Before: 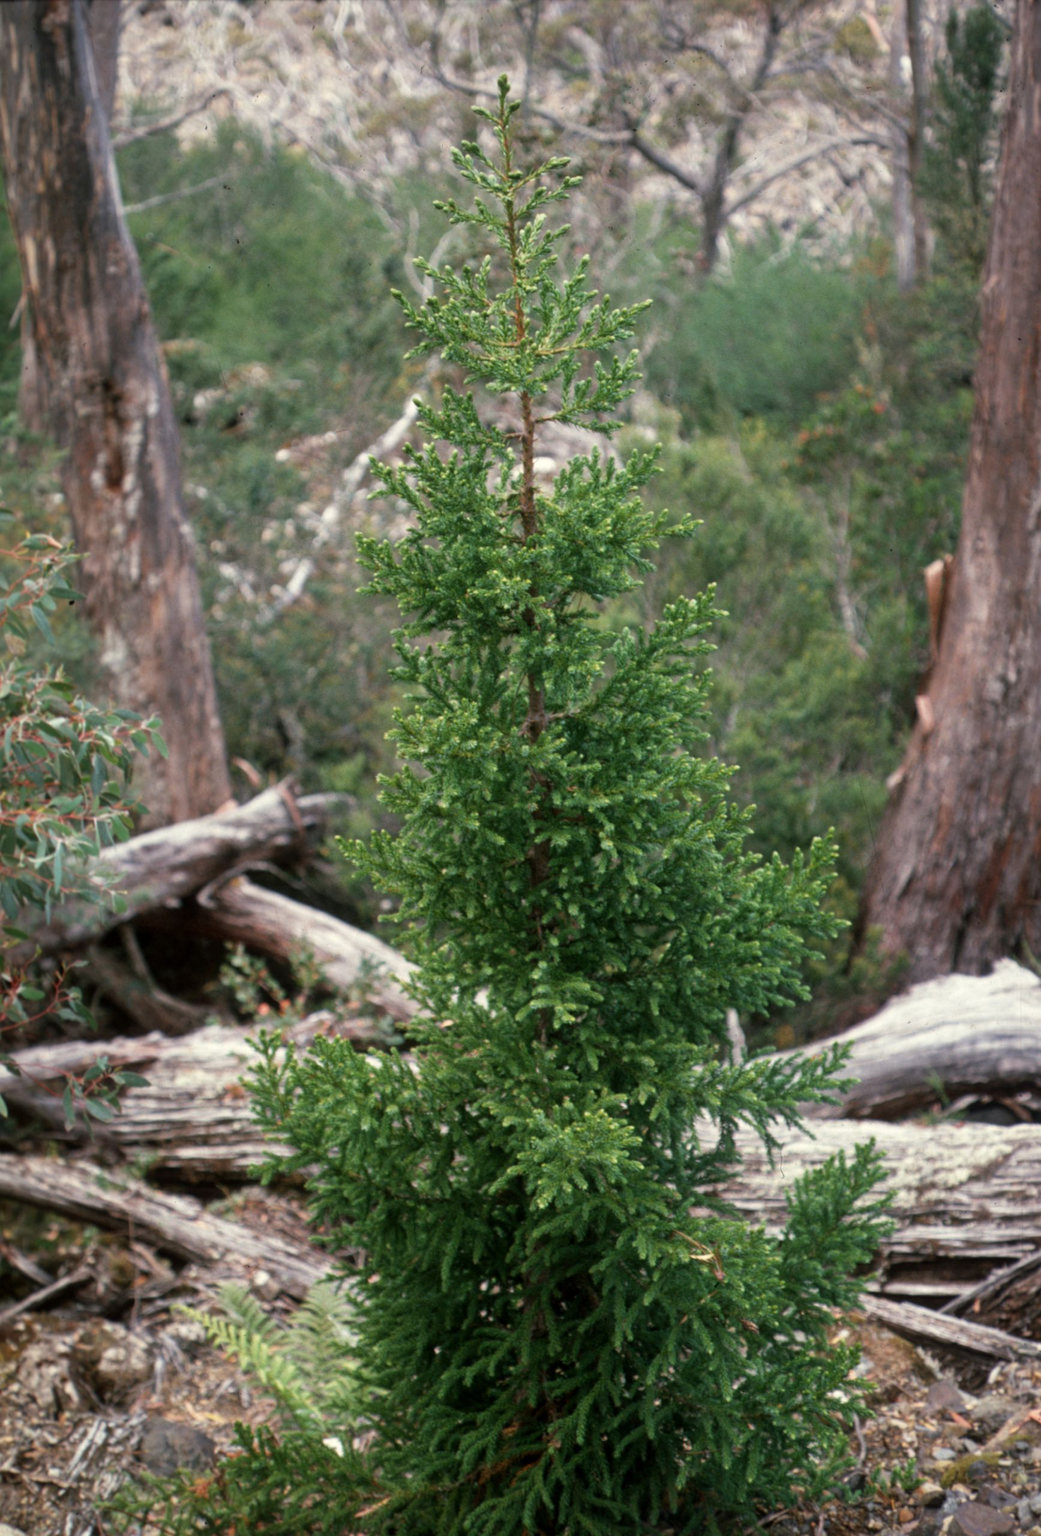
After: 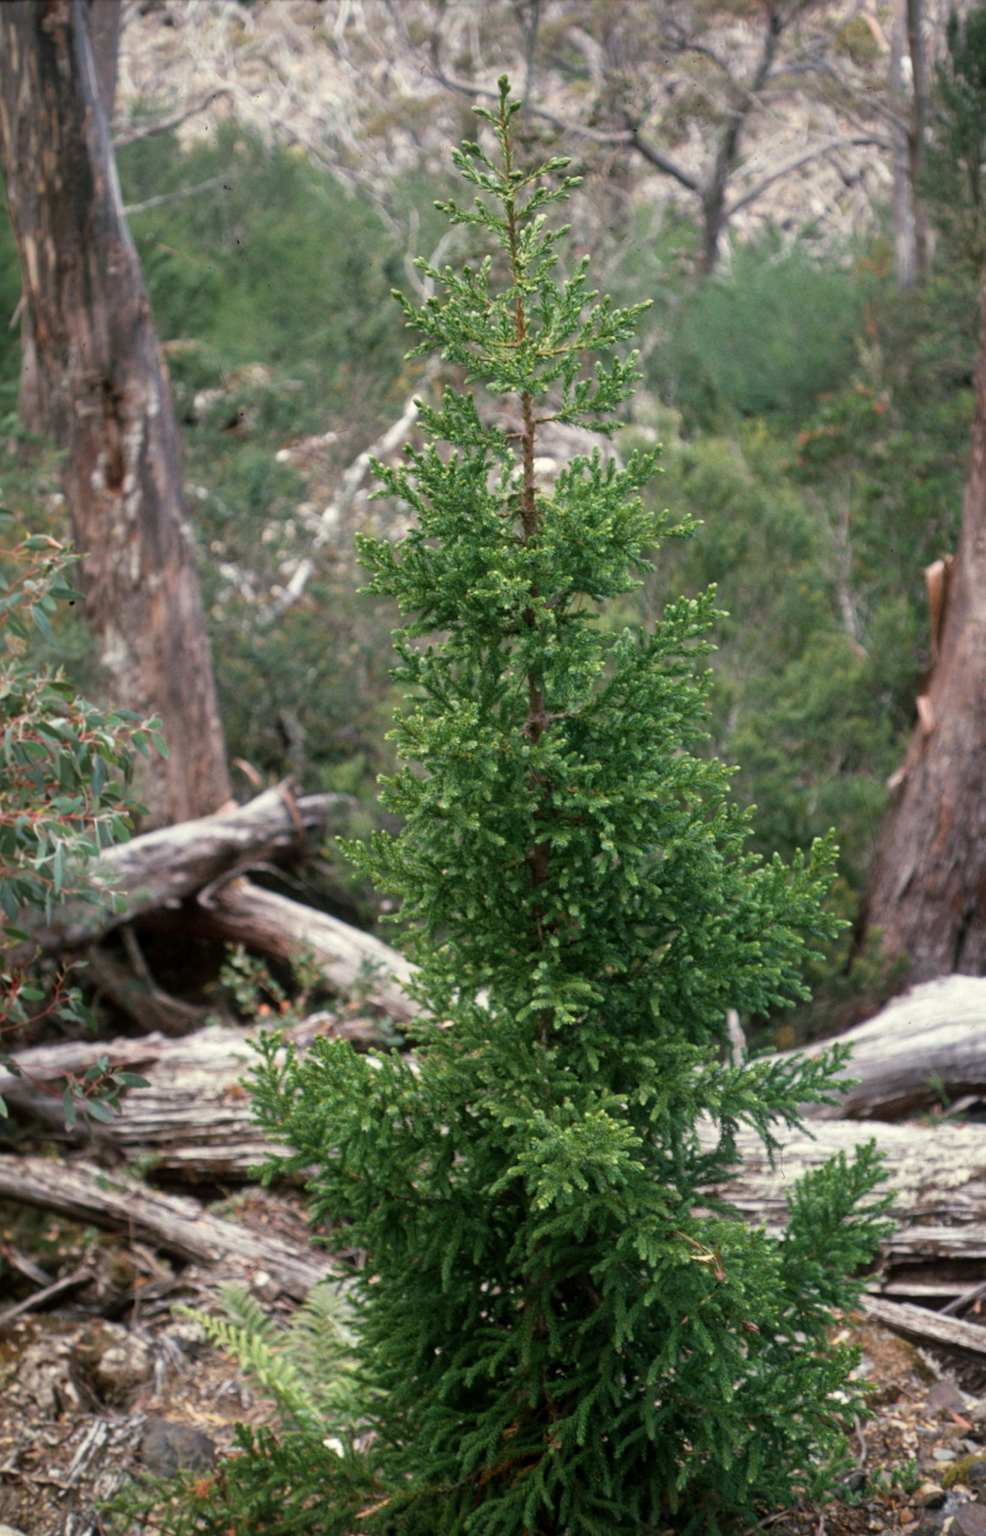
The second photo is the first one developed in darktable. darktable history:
crop and rotate: left 0%, right 5.201%
